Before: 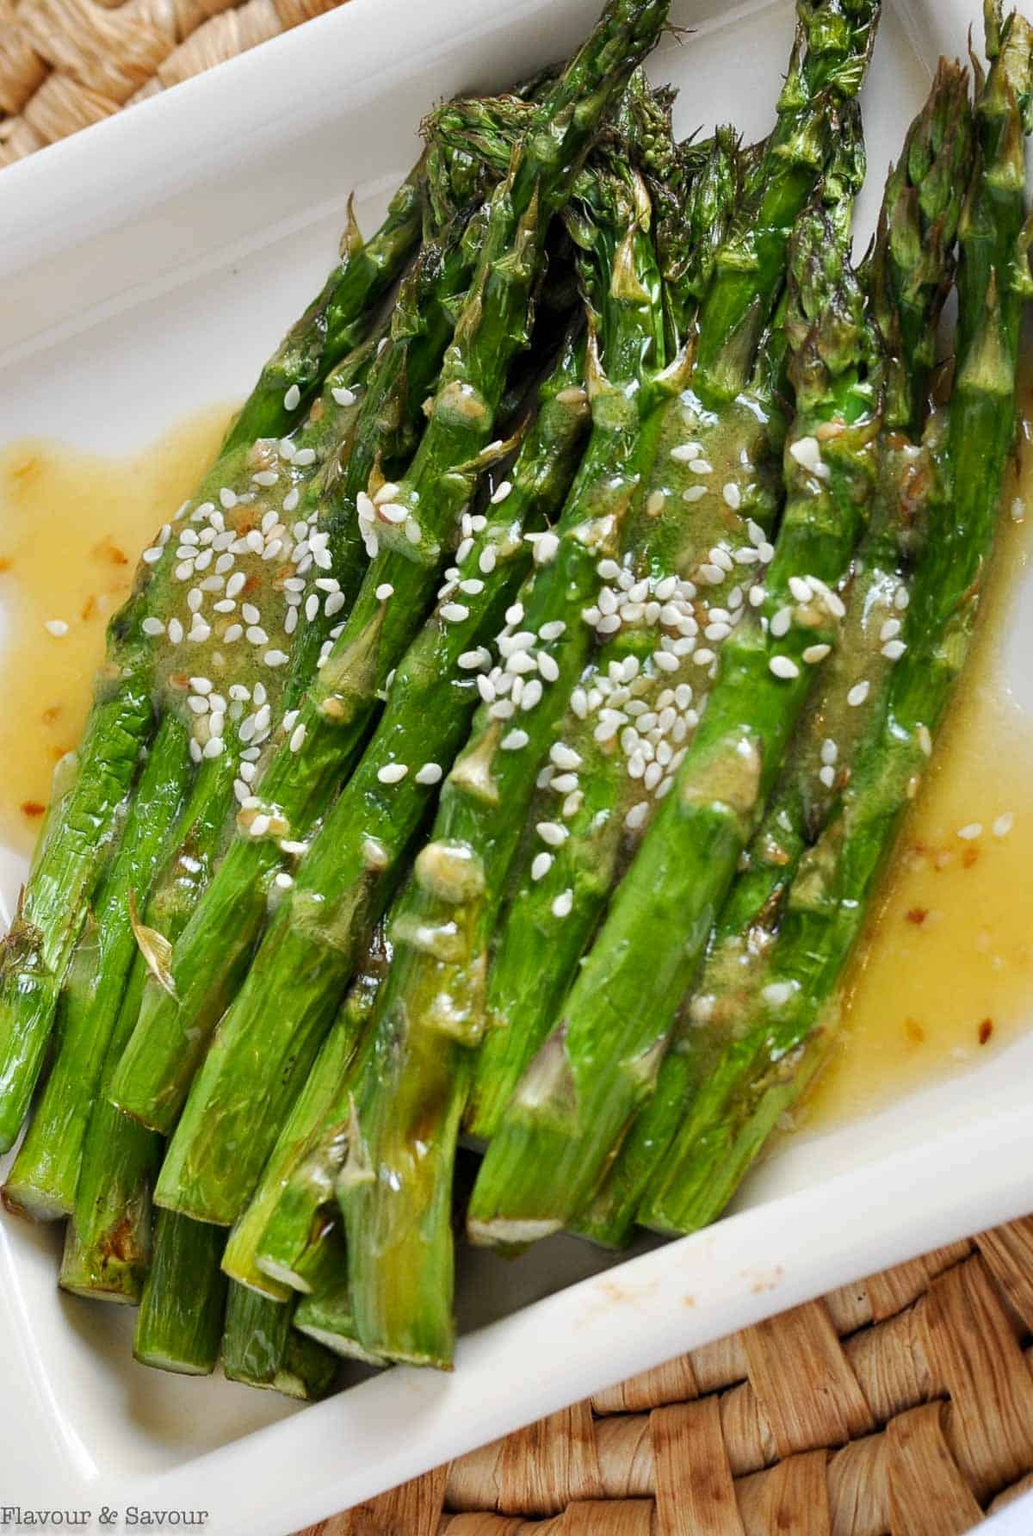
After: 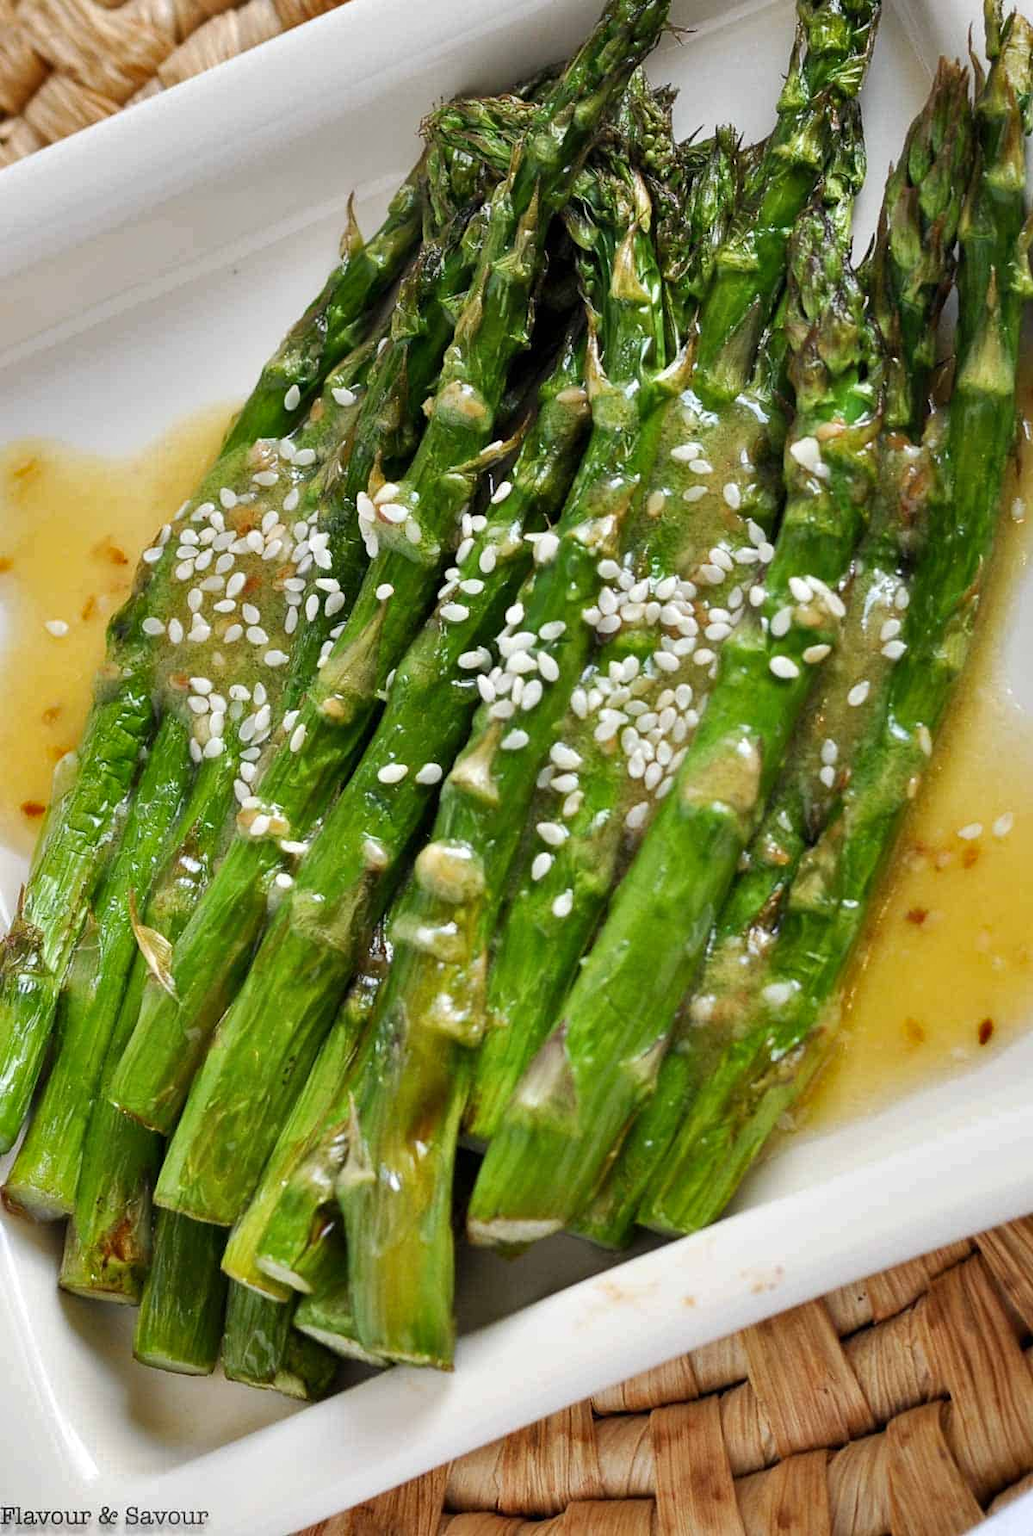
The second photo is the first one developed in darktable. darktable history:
tone equalizer: on, module defaults
shadows and highlights: white point adjustment 1, soften with gaussian
